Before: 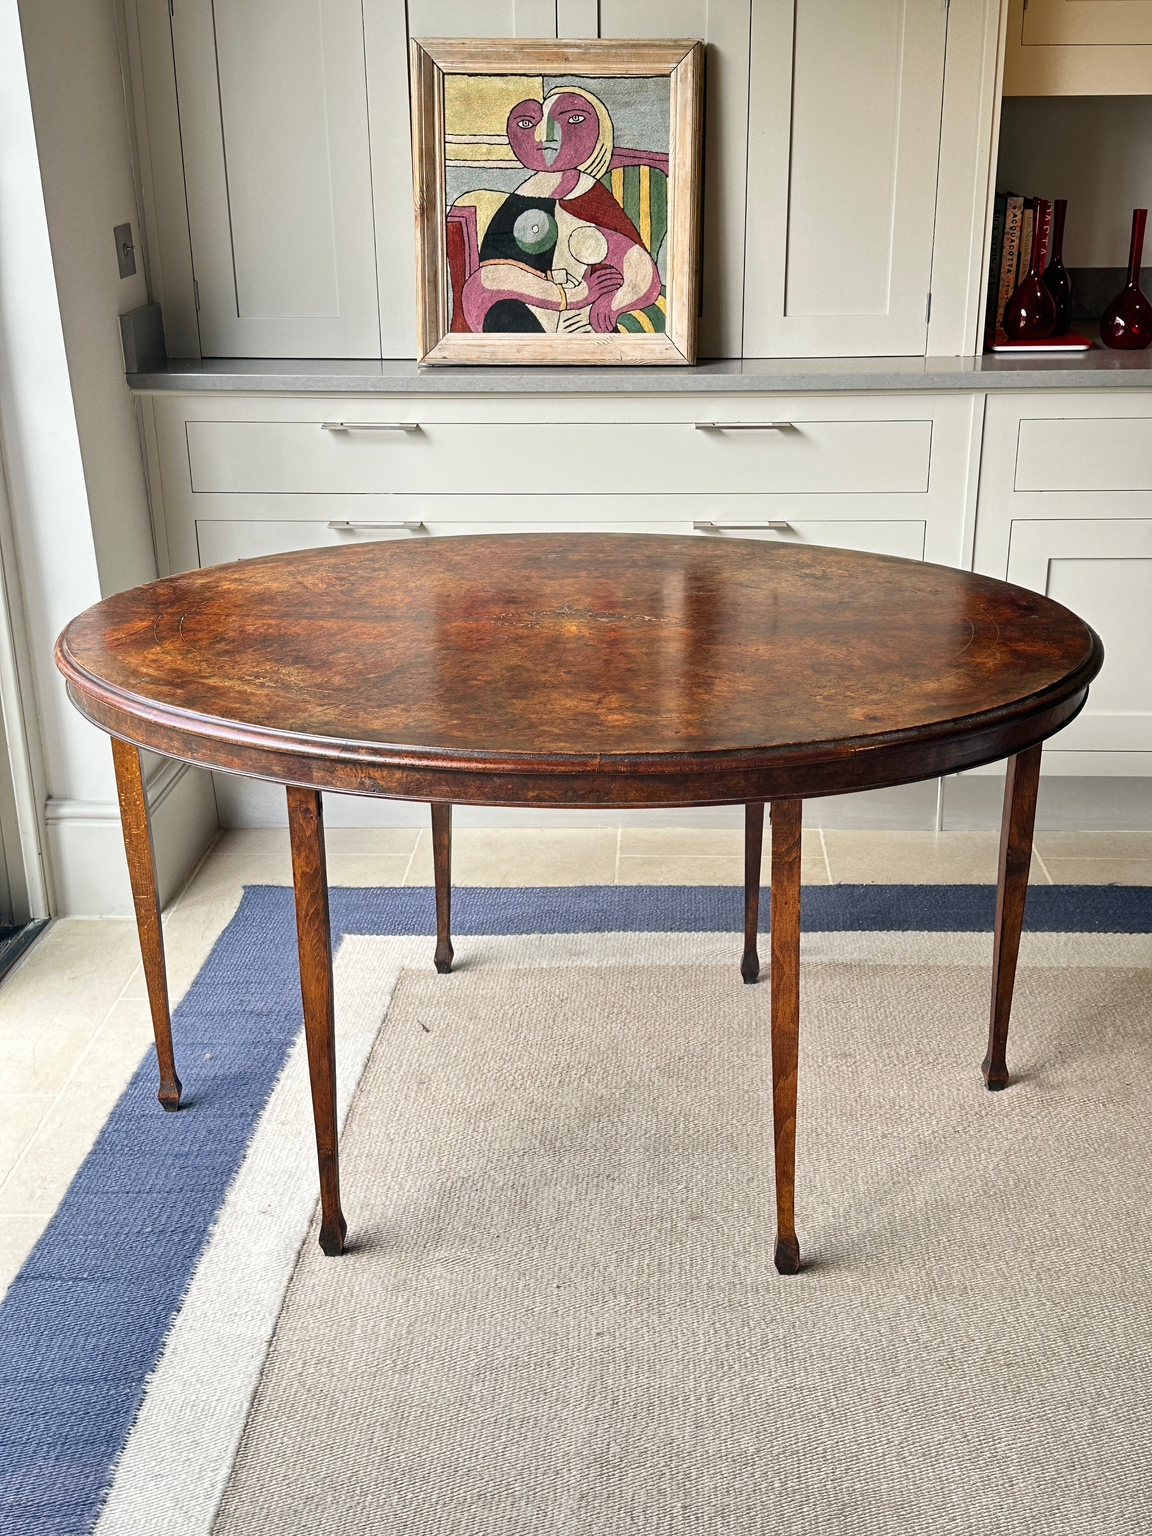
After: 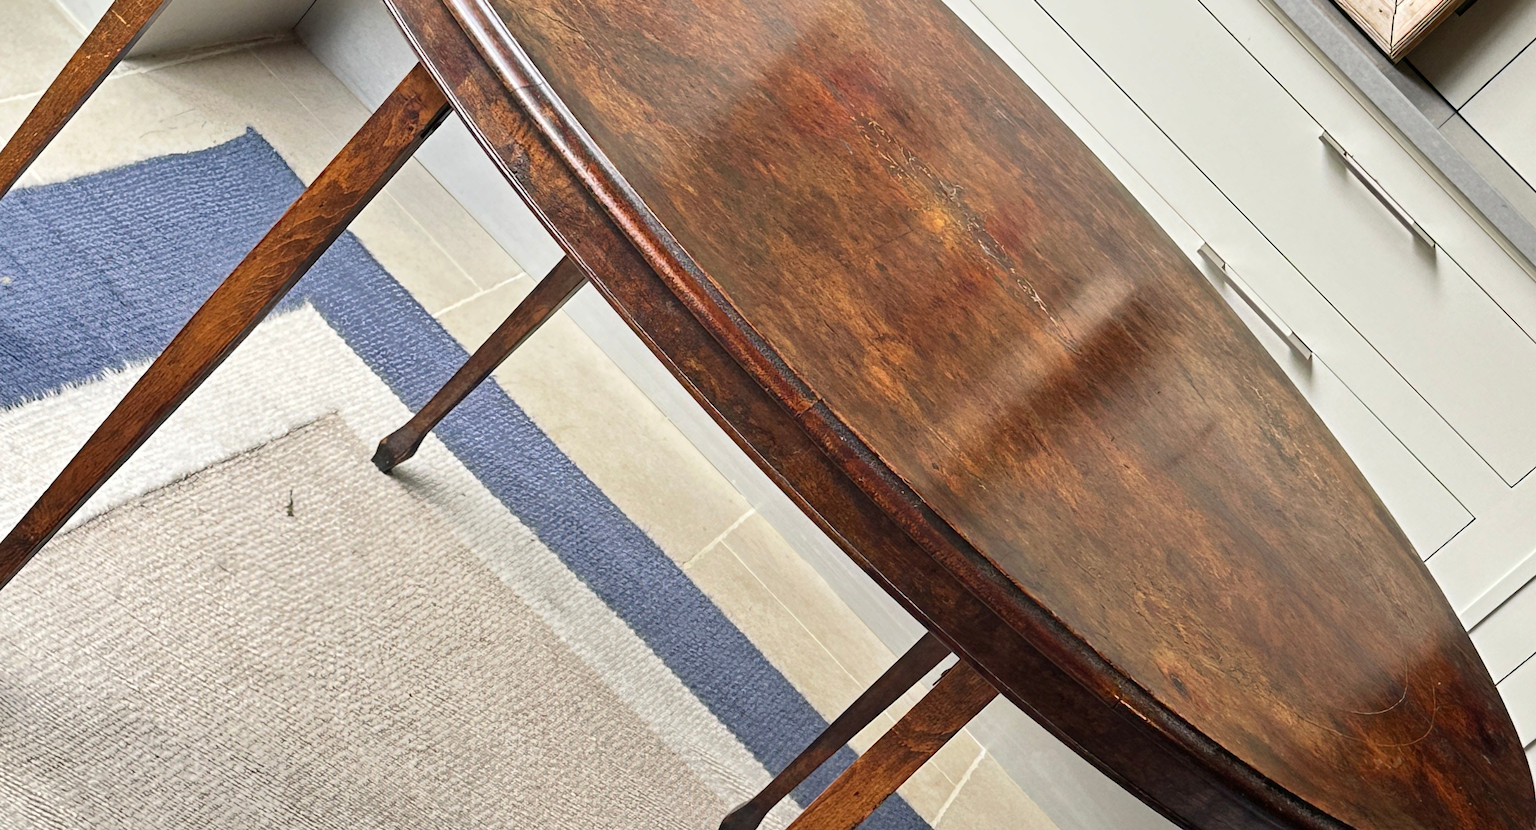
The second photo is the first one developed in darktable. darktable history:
crop and rotate: angle -45.9°, top 16.782%, right 0.942%, bottom 11.754%
